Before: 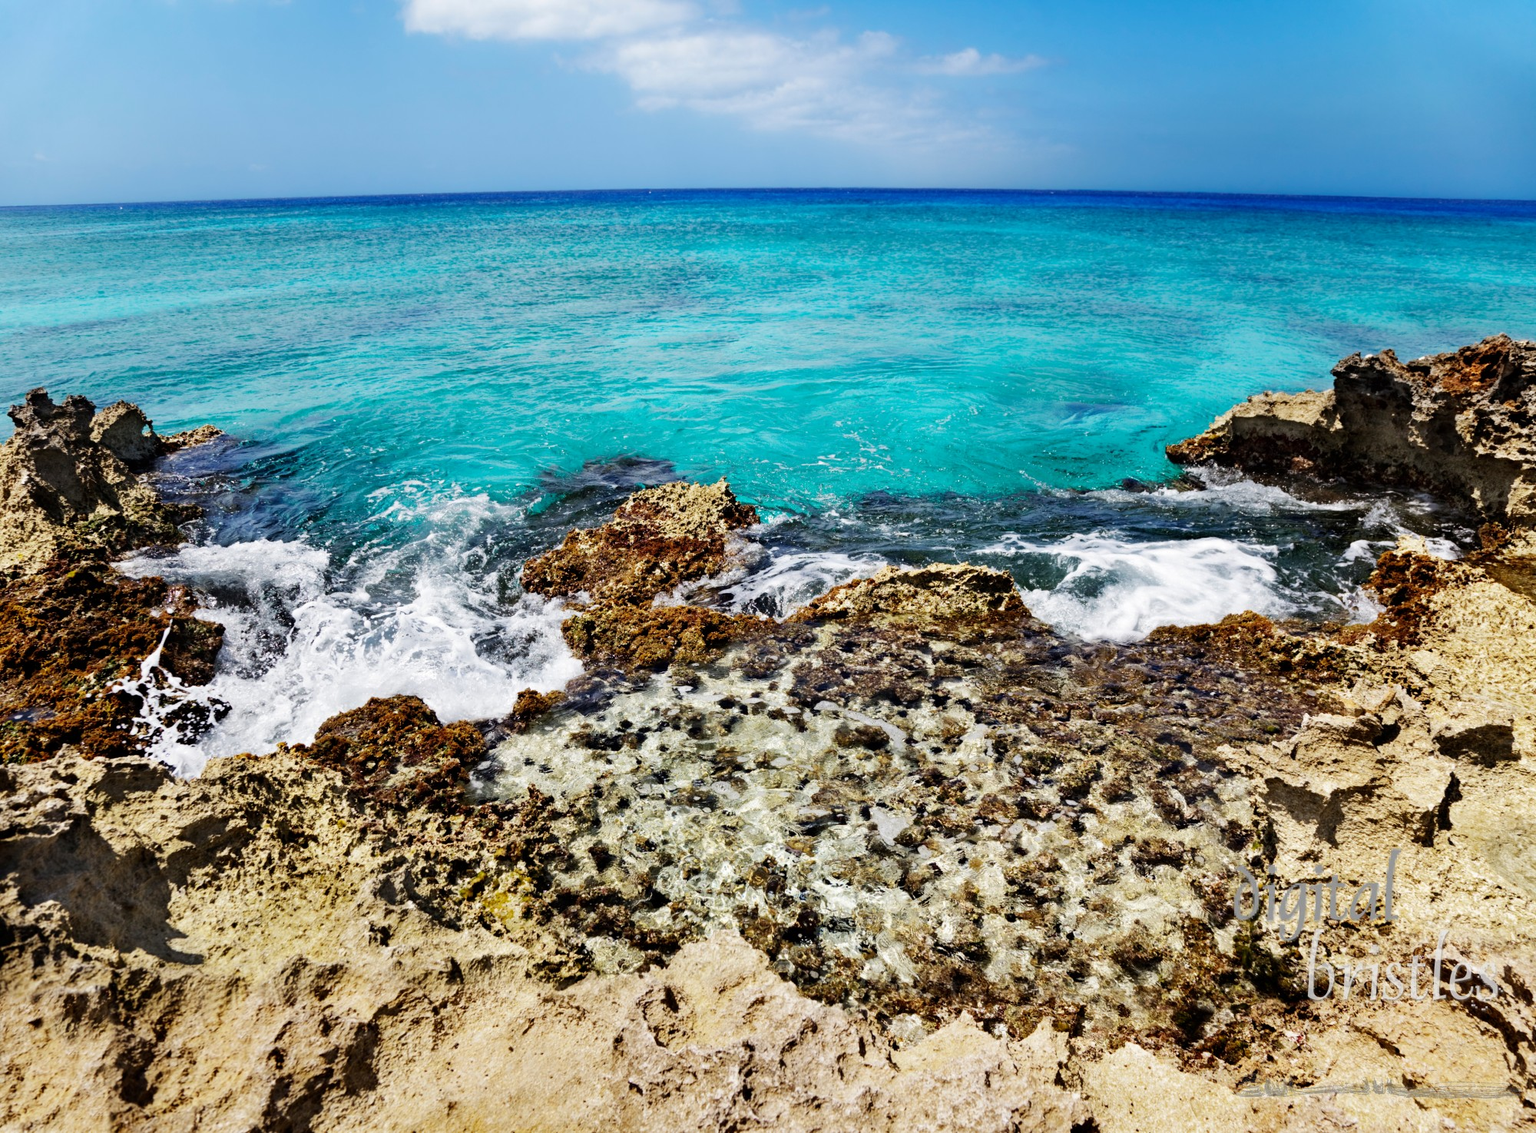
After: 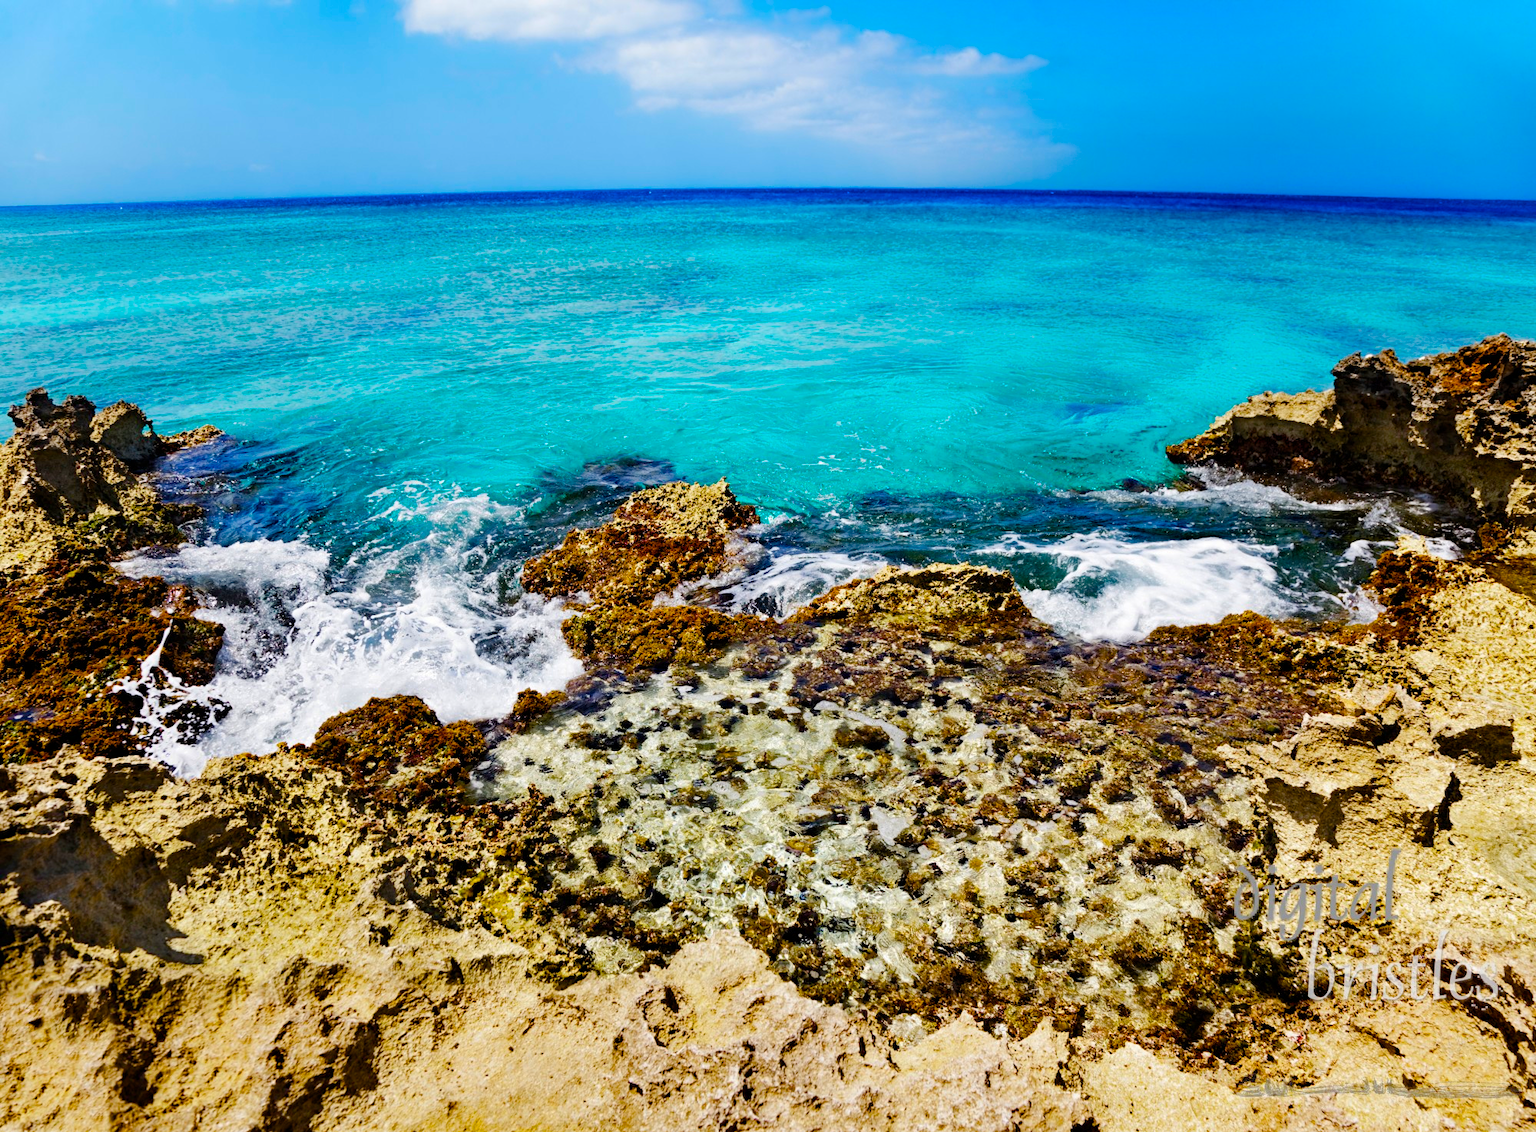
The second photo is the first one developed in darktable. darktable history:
color balance rgb: linear chroma grading › global chroma 24.897%, perceptual saturation grading › global saturation 27.281%, perceptual saturation grading › highlights -28.768%, perceptual saturation grading › mid-tones 15.687%, perceptual saturation grading › shadows 32.919%, global vibrance 20%
